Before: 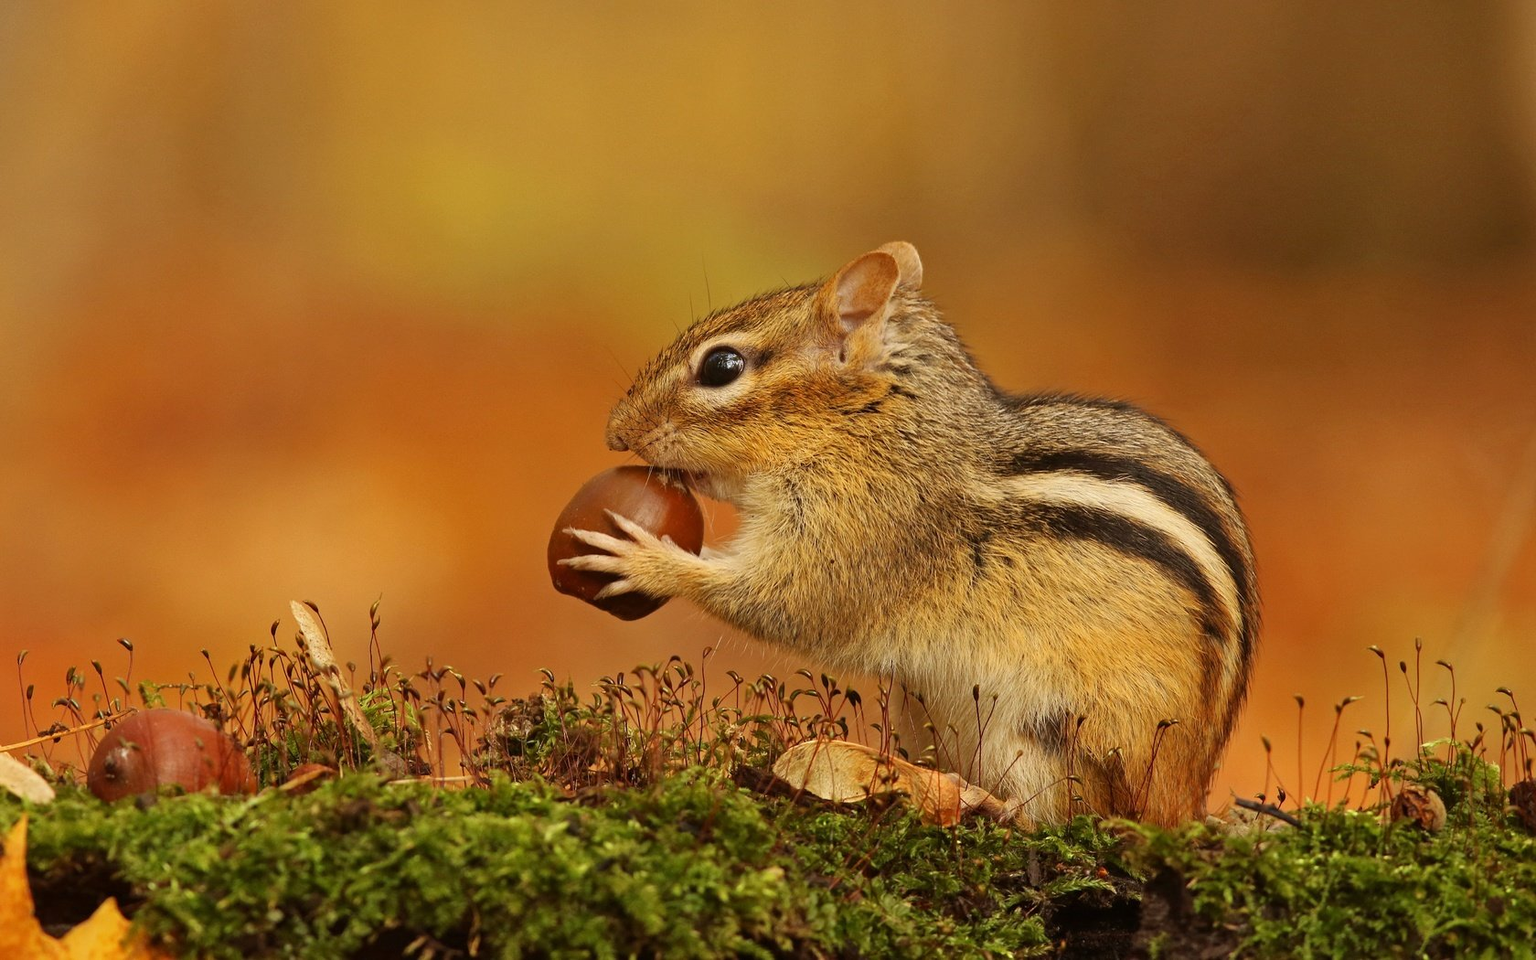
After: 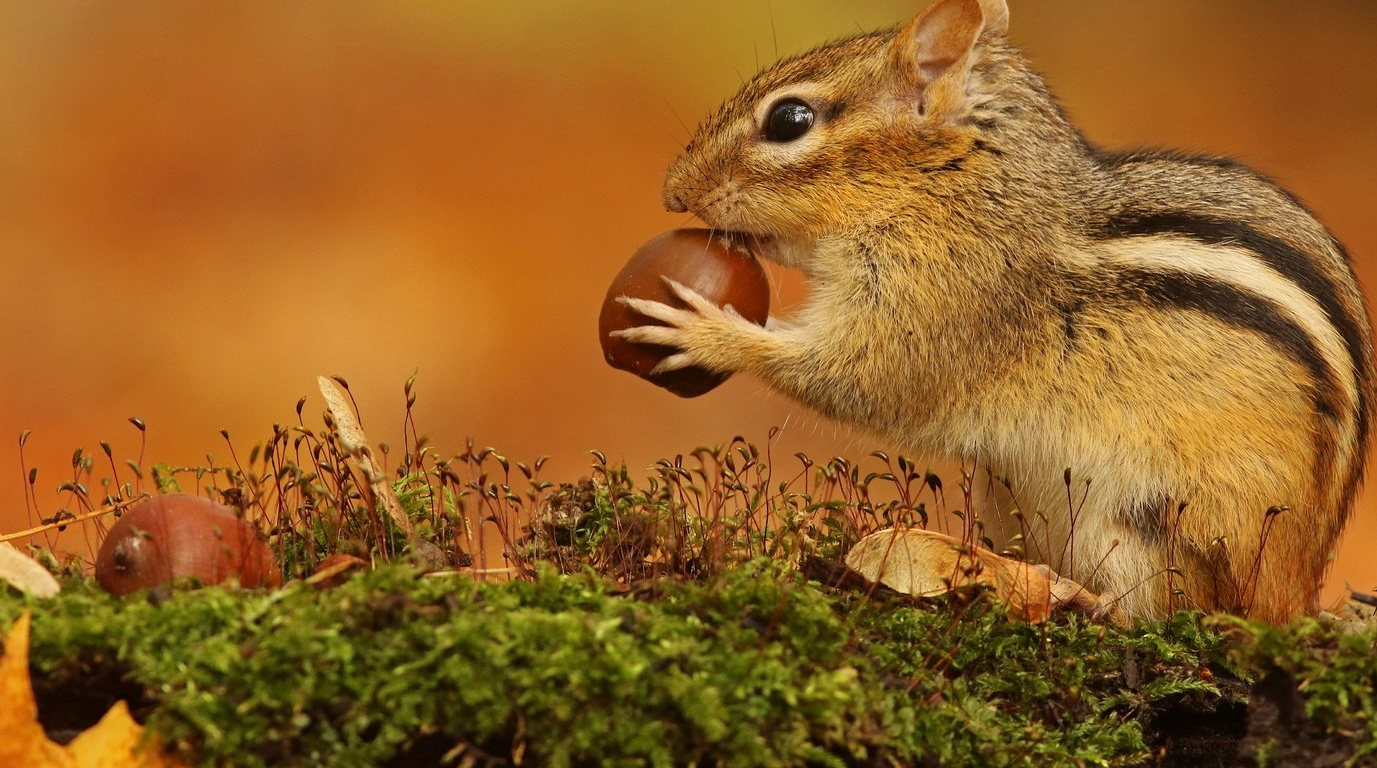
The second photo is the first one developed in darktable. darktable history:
crop: top 26.817%, right 18.034%
